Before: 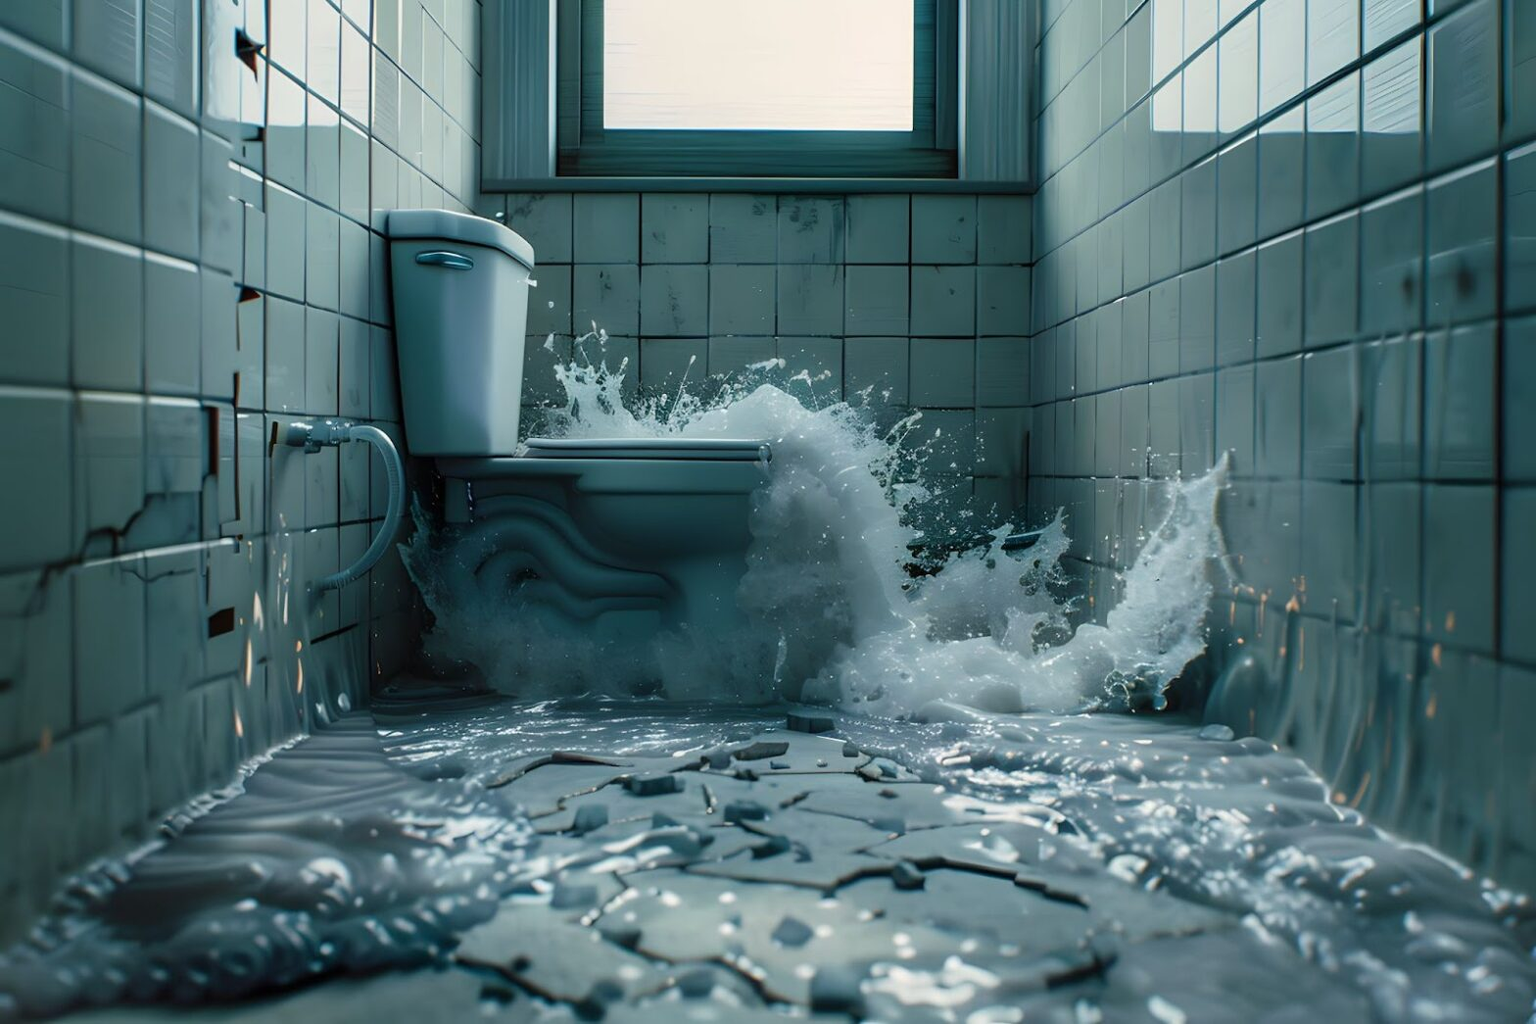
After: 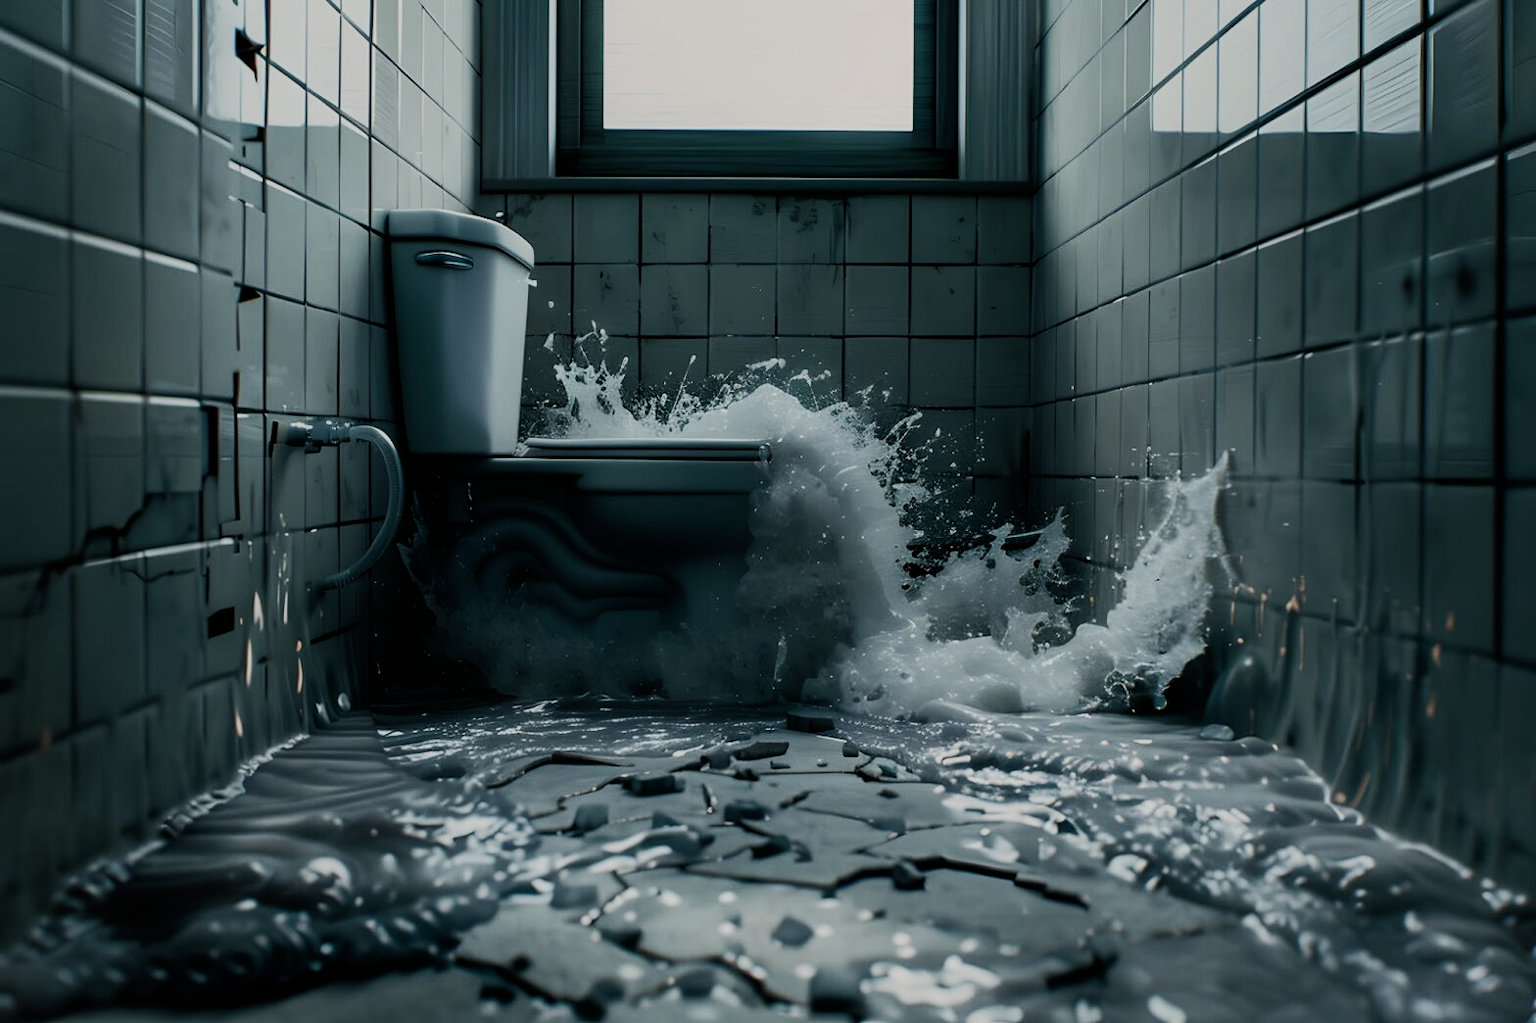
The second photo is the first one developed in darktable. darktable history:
filmic rgb: black relative exposure -7.15 EV, white relative exposure 5.36 EV, hardness 3.02
color balance rgb: perceptual saturation grading › highlights -31.88%, perceptual saturation grading › mid-tones 5.8%, perceptual saturation grading › shadows 18.12%, perceptual brilliance grading › highlights 3.62%, perceptual brilliance grading › mid-tones -18.12%, perceptual brilliance grading › shadows -41.3%
